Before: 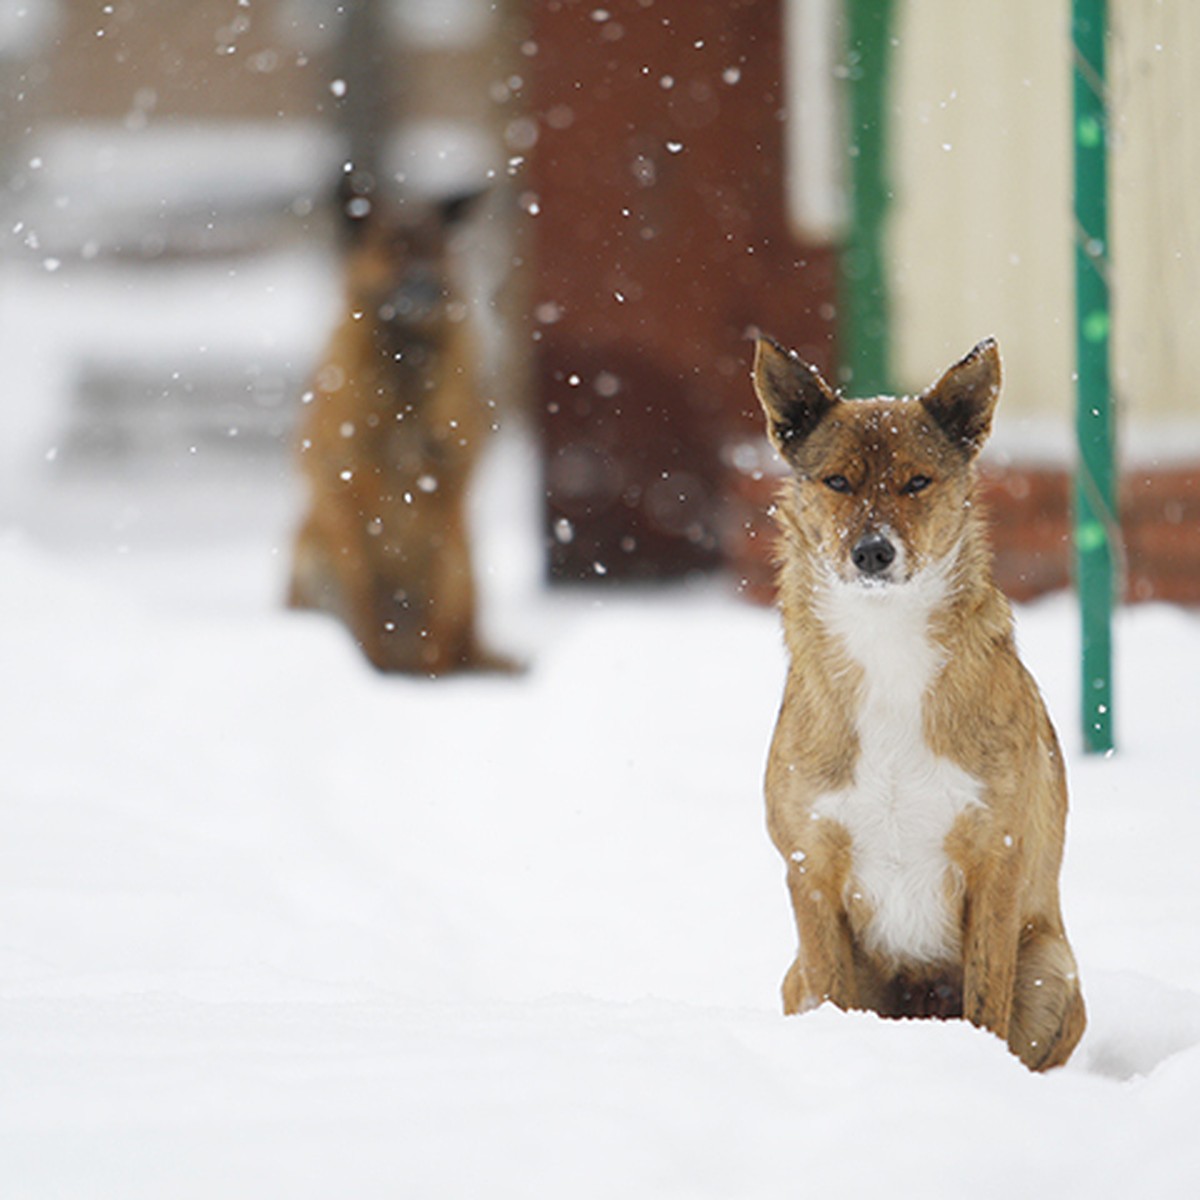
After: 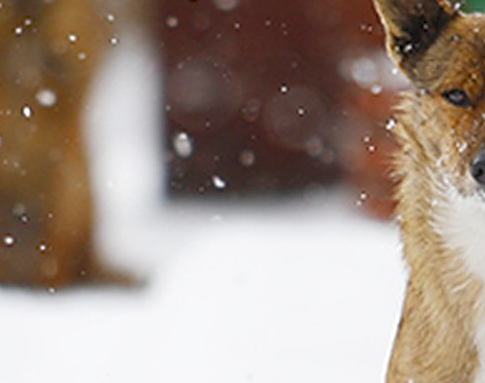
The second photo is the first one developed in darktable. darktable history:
crop: left 31.751%, top 32.172%, right 27.8%, bottom 35.83%
color balance rgb: perceptual saturation grading › global saturation 20%, perceptual saturation grading › highlights -25%, perceptual saturation grading › shadows 25%
sharpen: radius 2.529, amount 0.323
